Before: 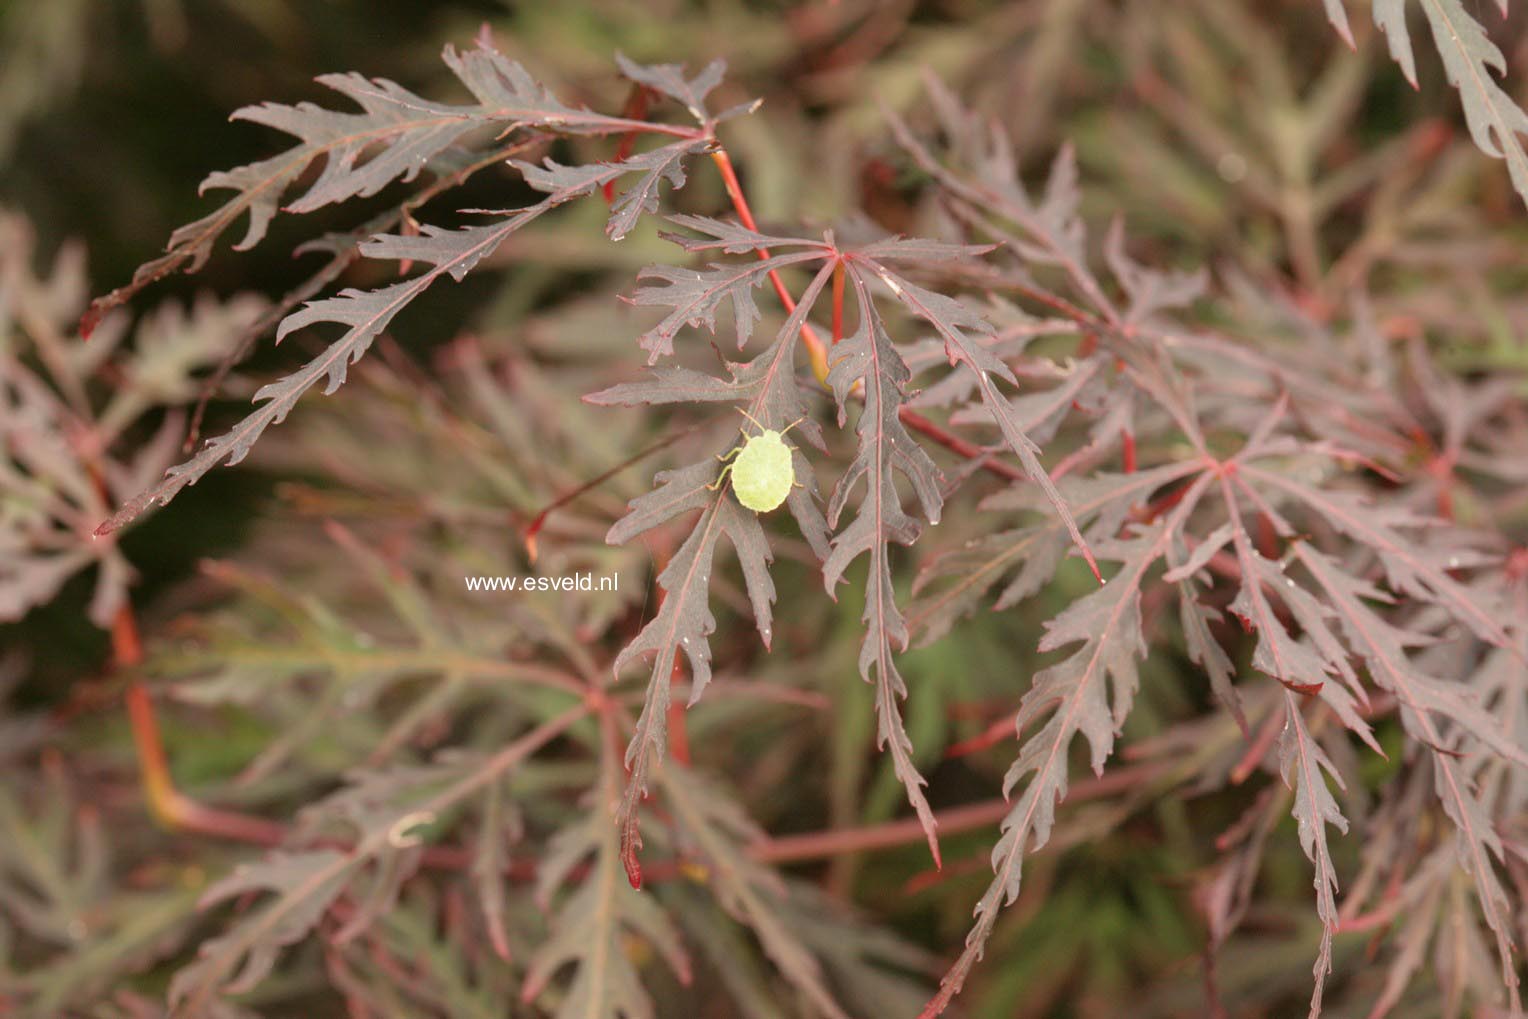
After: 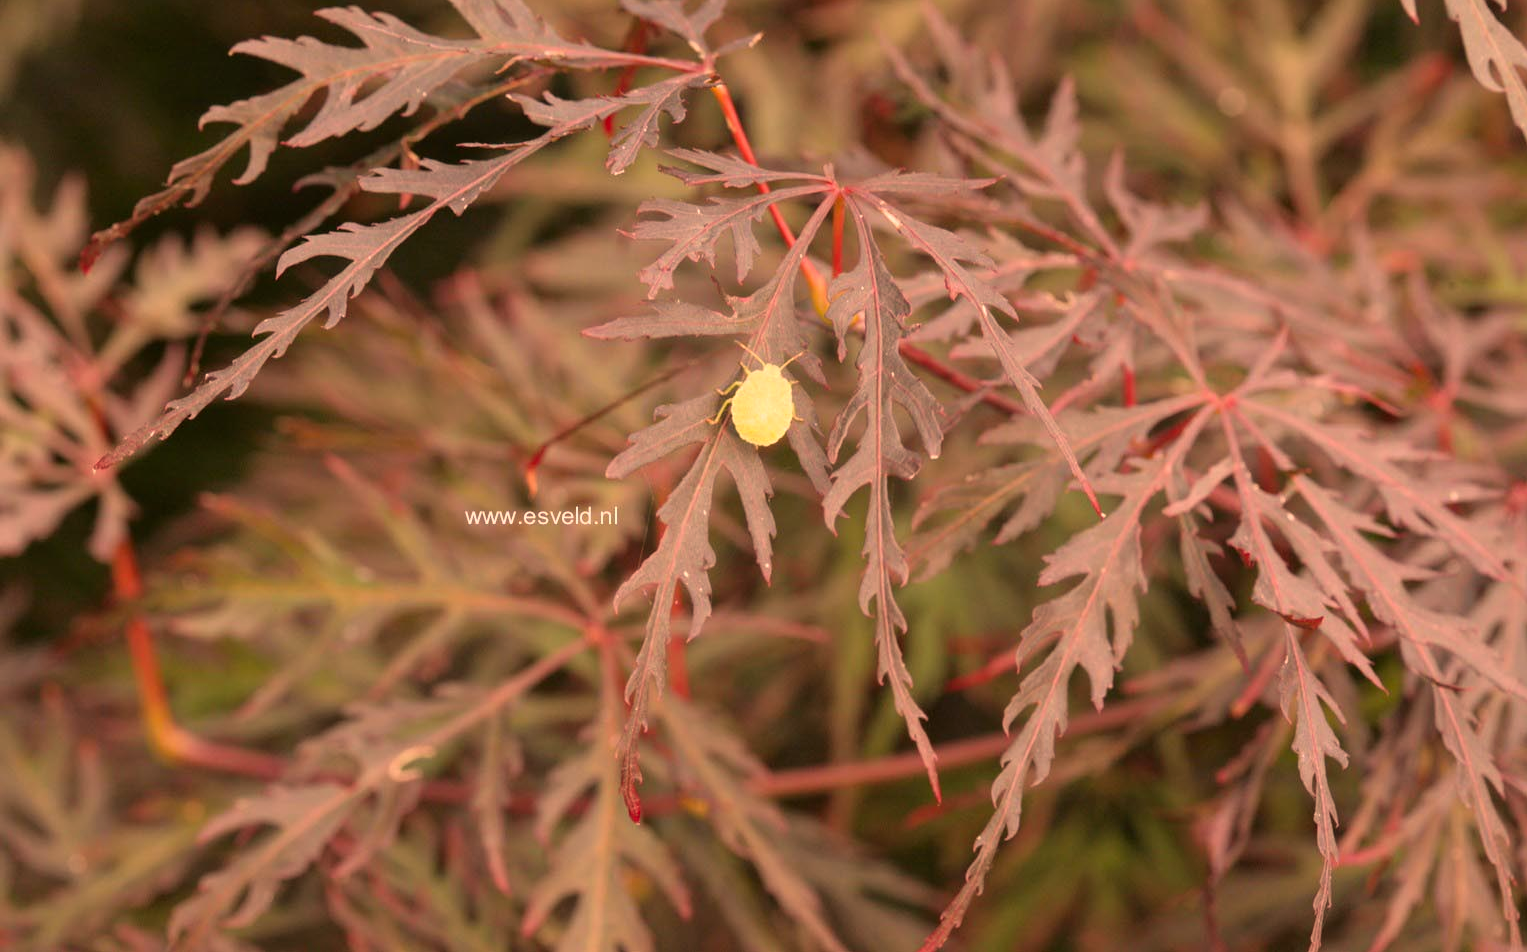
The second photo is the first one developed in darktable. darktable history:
crop and rotate: top 6.545%
color correction: highlights a* 21.91, highlights b* 22.29
